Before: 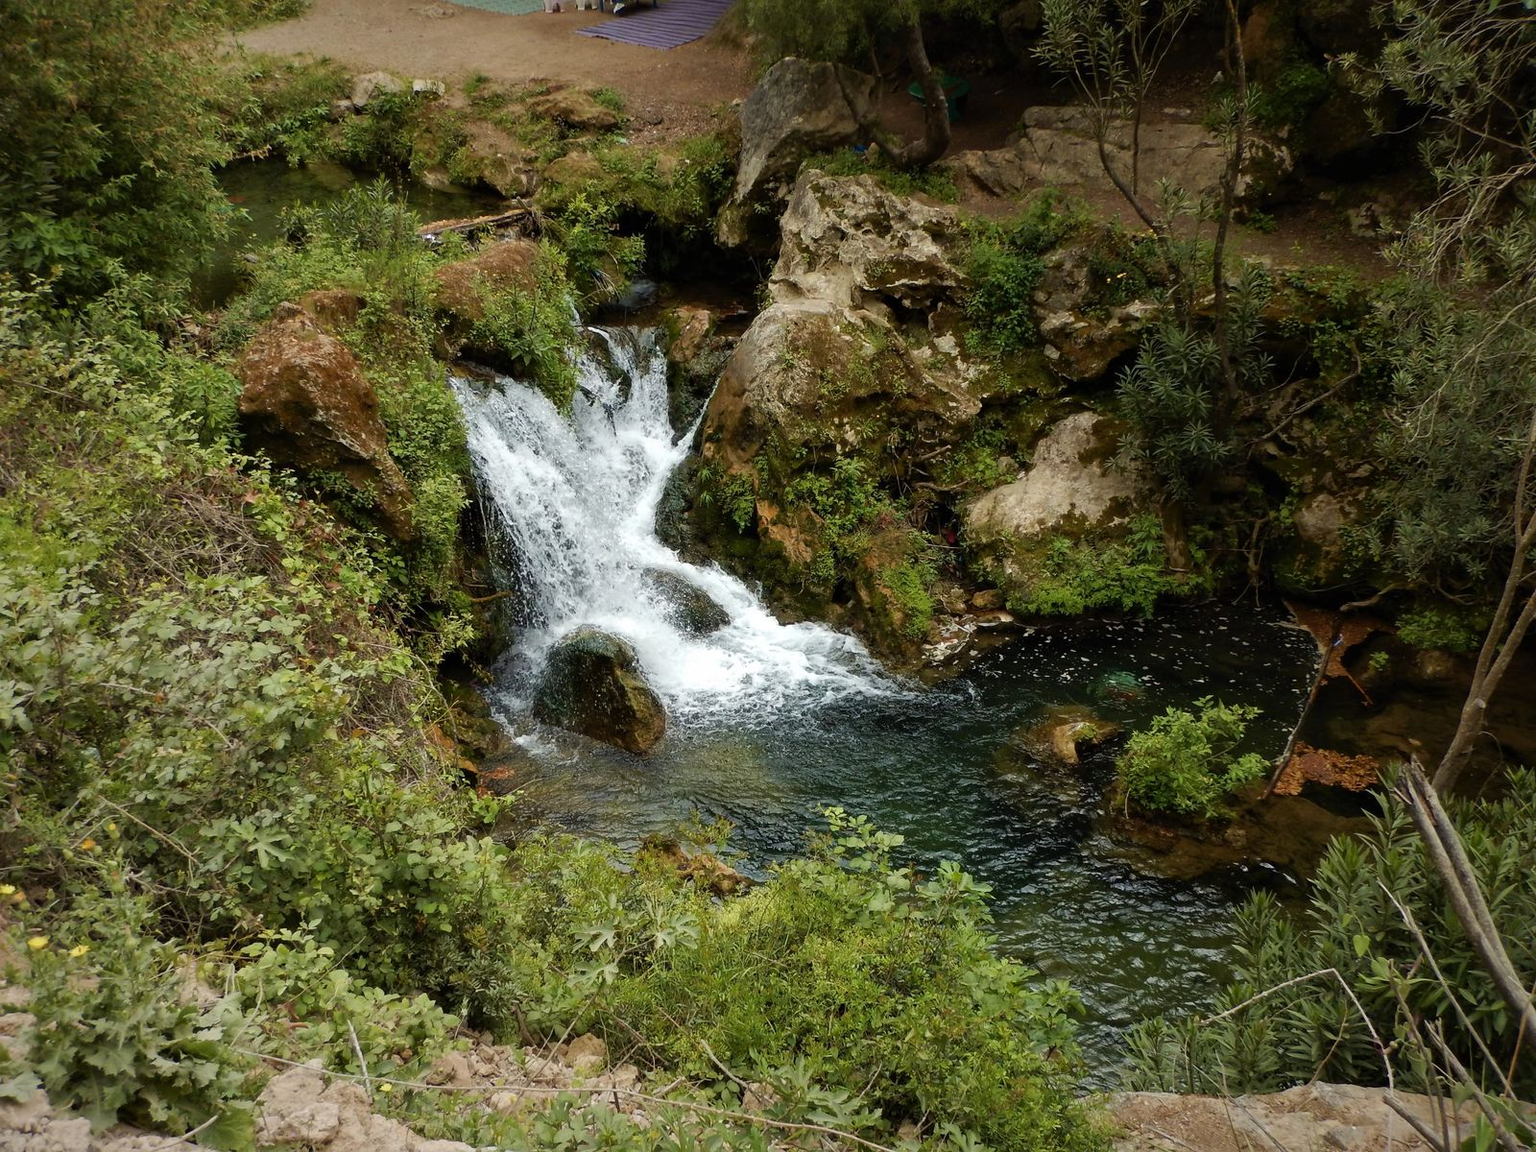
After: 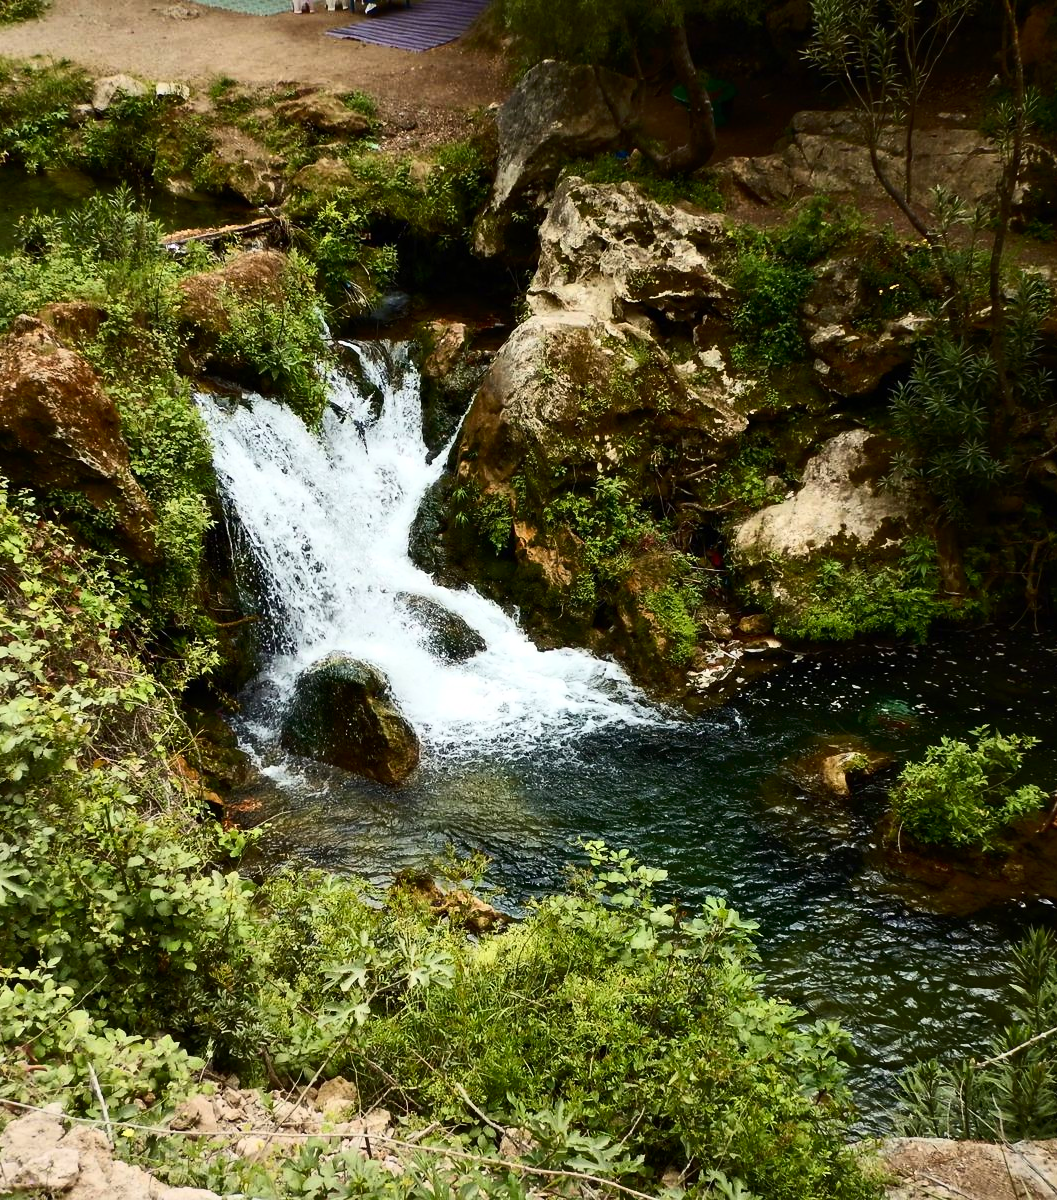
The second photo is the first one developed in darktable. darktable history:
contrast brightness saturation: contrast 0.412, brightness 0.107, saturation 0.211
crop: left 17.176%, right 16.729%
